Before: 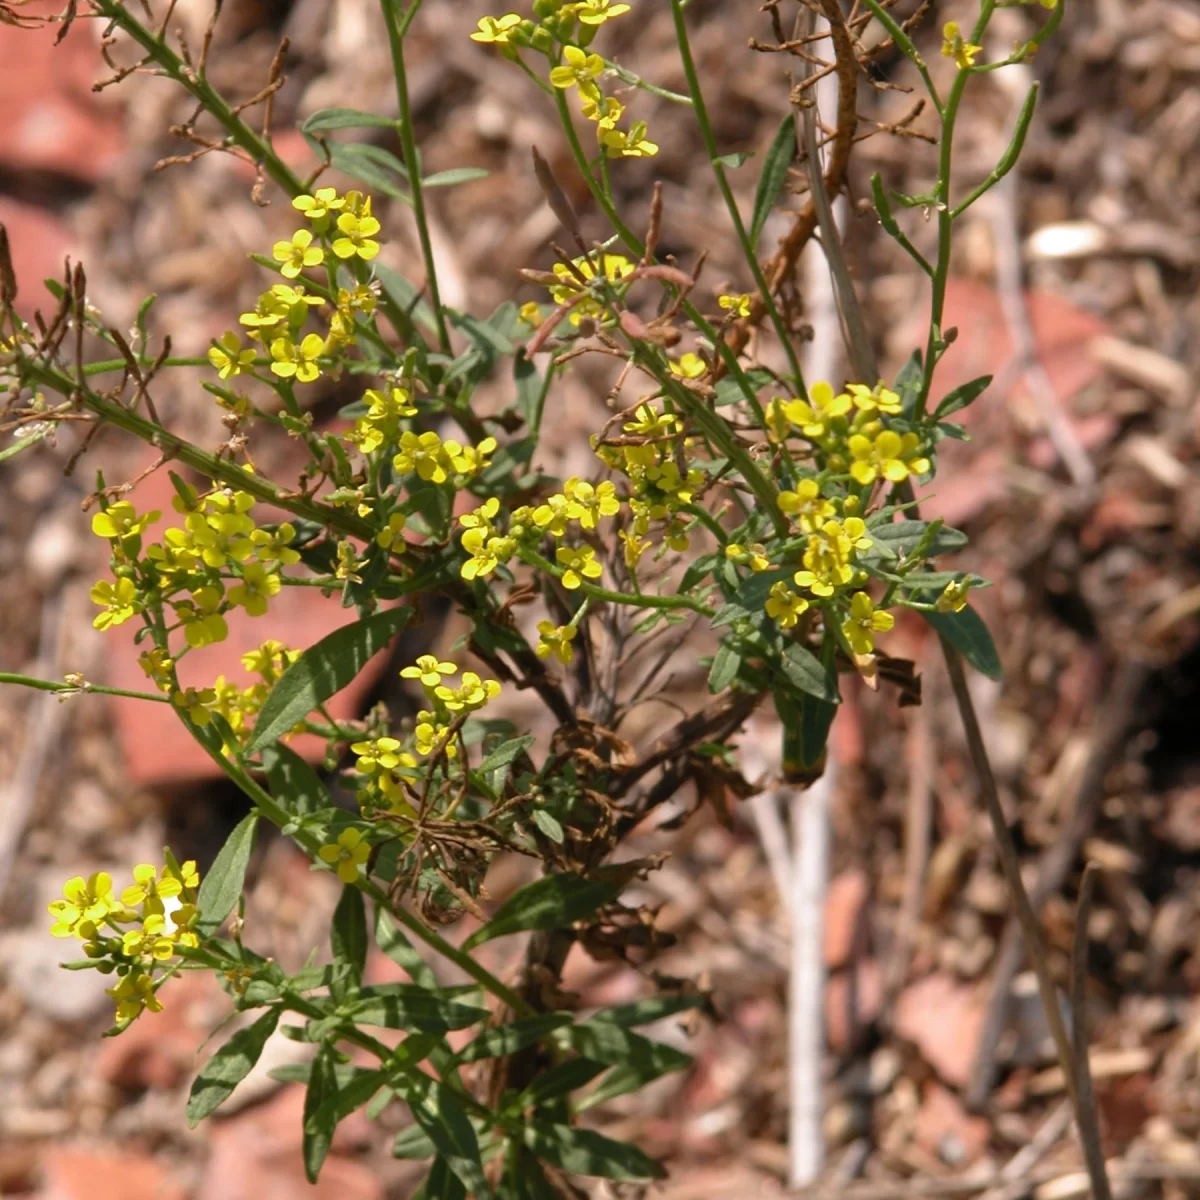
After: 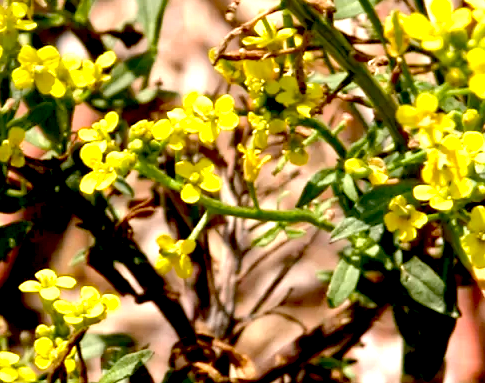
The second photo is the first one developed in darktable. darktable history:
tone equalizer: -8 EV -0.417 EV, -7 EV -0.389 EV, -6 EV -0.333 EV, -5 EV -0.222 EV, -3 EV 0.222 EV, -2 EV 0.333 EV, -1 EV 0.389 EV, +0 EV 0.417 EV, edges refinement/feathering 500, mask exposure compensation -1.57 EV, preserve details no
exposure: black level correction 0.035, exposure 0.9 EV, compensate highlight preservation false
crop: left 31.751%, top 32.172%, right 27.8%, bottom 35.83%
